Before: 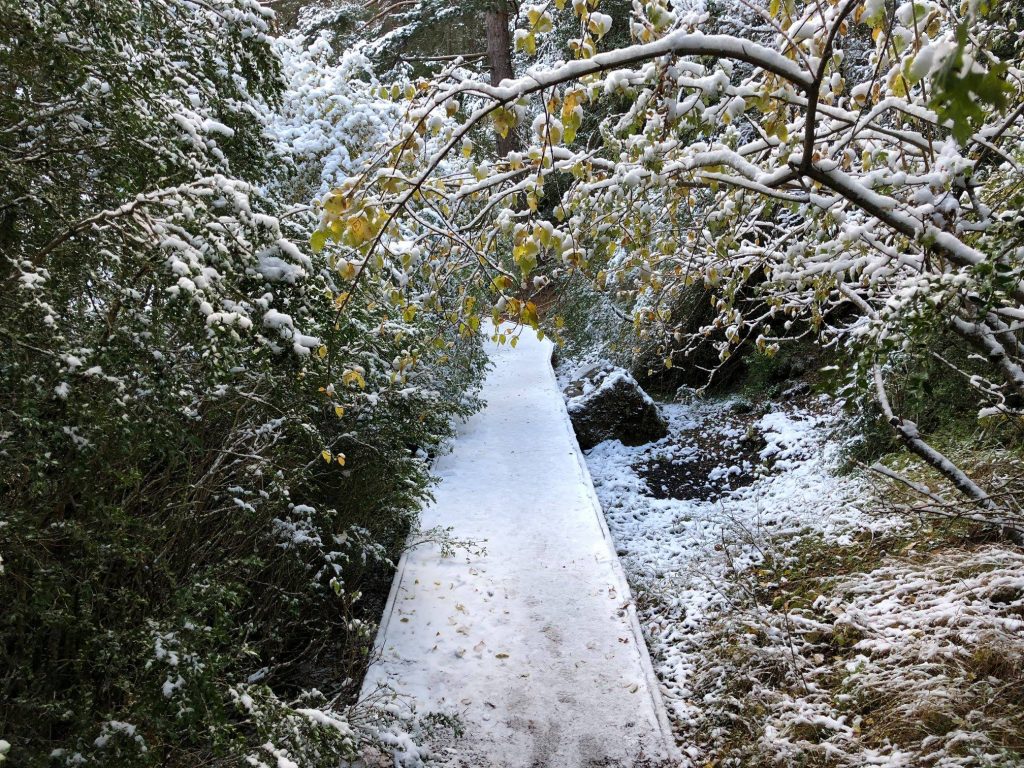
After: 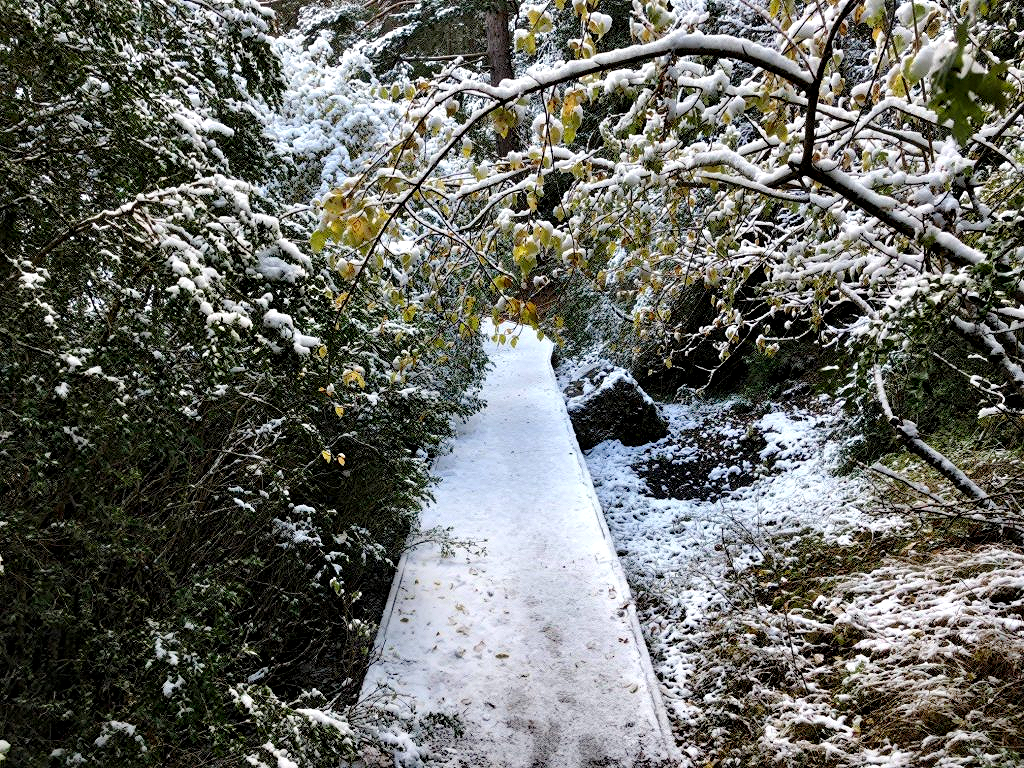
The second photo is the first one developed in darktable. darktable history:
diffuse or sharpen "deblur": iterations 25, radius span 10, edge sensitivity 3, edge threshold 1, 1st order anisotropy 100%, 3rd order anisotropy 100%, 1st order speed -25%, 2nd order speed 12.5%, 3rd order speed -50%, 4th order speed 25%
diffuse or sharpen "sharpen": edge sensitivity 1, 1st order anisotropy 100%, 2nd order anisotropy 100%, 3rd order anisotropy 100%, 4th order anisotropy 100%, 1st order speed -25%, 2nd order speed -25%, 3rd order speed -29.87%, 4th order speed -30.13%
contrast equalizer "1": y [[0.514, 0.573, 0.581, 0.508, 0.5, 0.5], [0.5 ×6], [0.5 ×6], [0 ×6], [0 ×6]]
